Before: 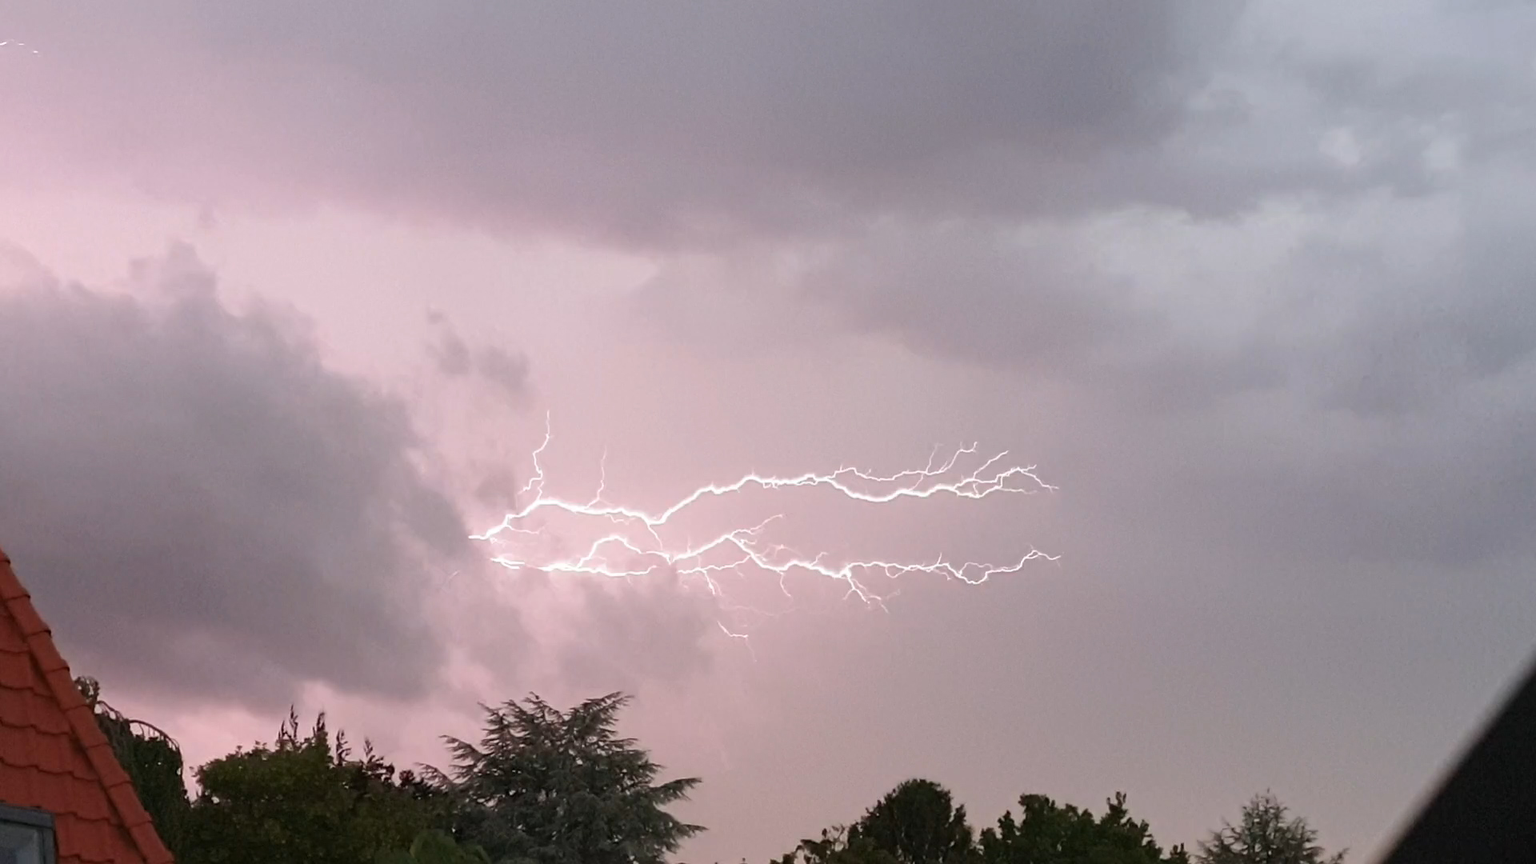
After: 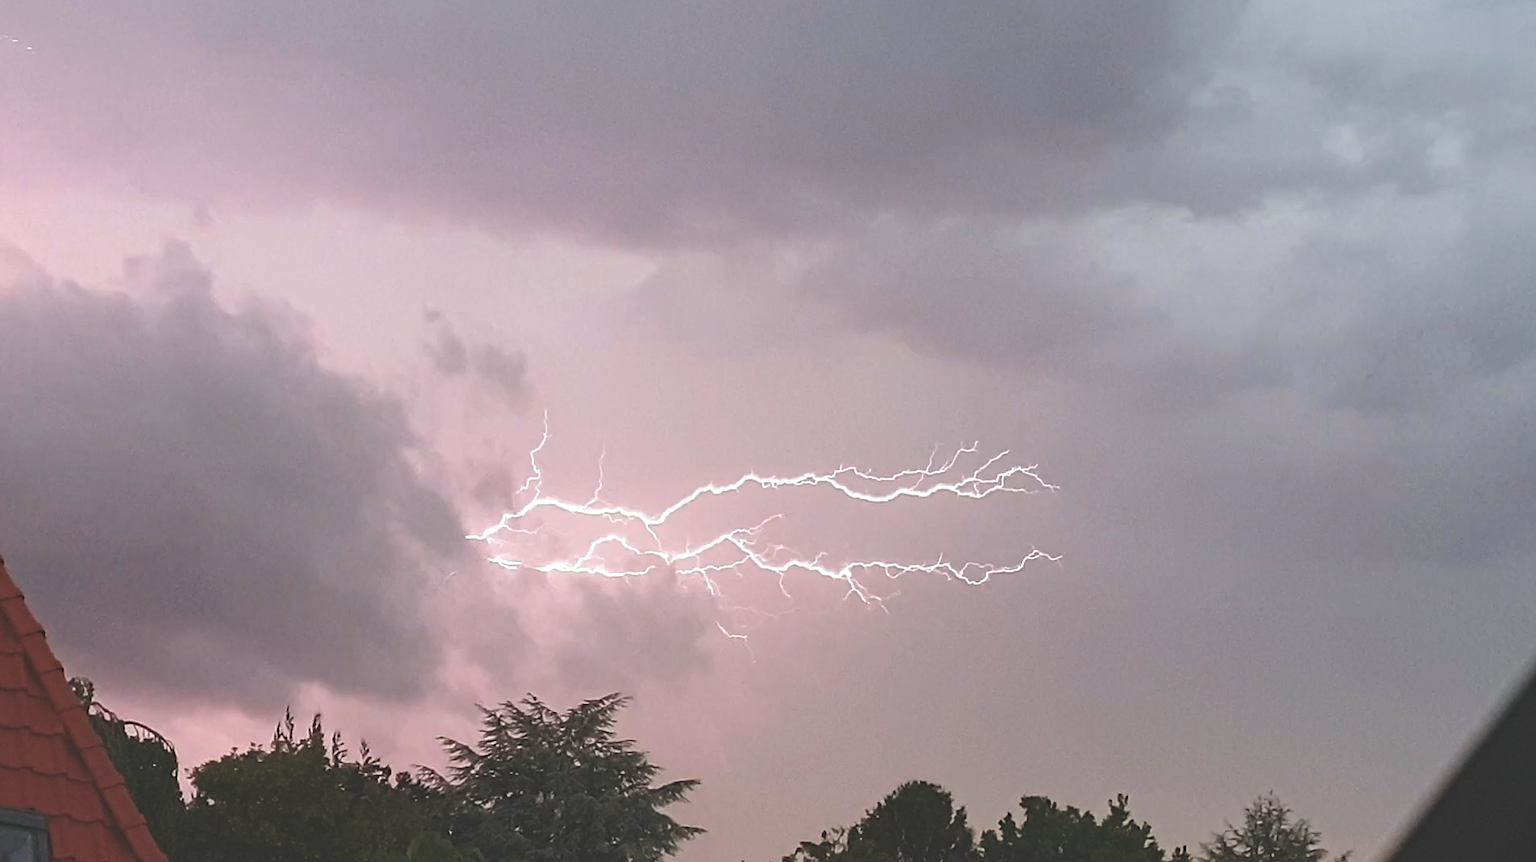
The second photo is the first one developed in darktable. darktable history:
sharpen: on, module defaults
haze removal: compatibility mode true, adaptive false
crop: left 0.434%, top 0.485%, right 0.244%, bottom 0.386%
exposure: black level correction -0.028, compensate highlight preservation false
